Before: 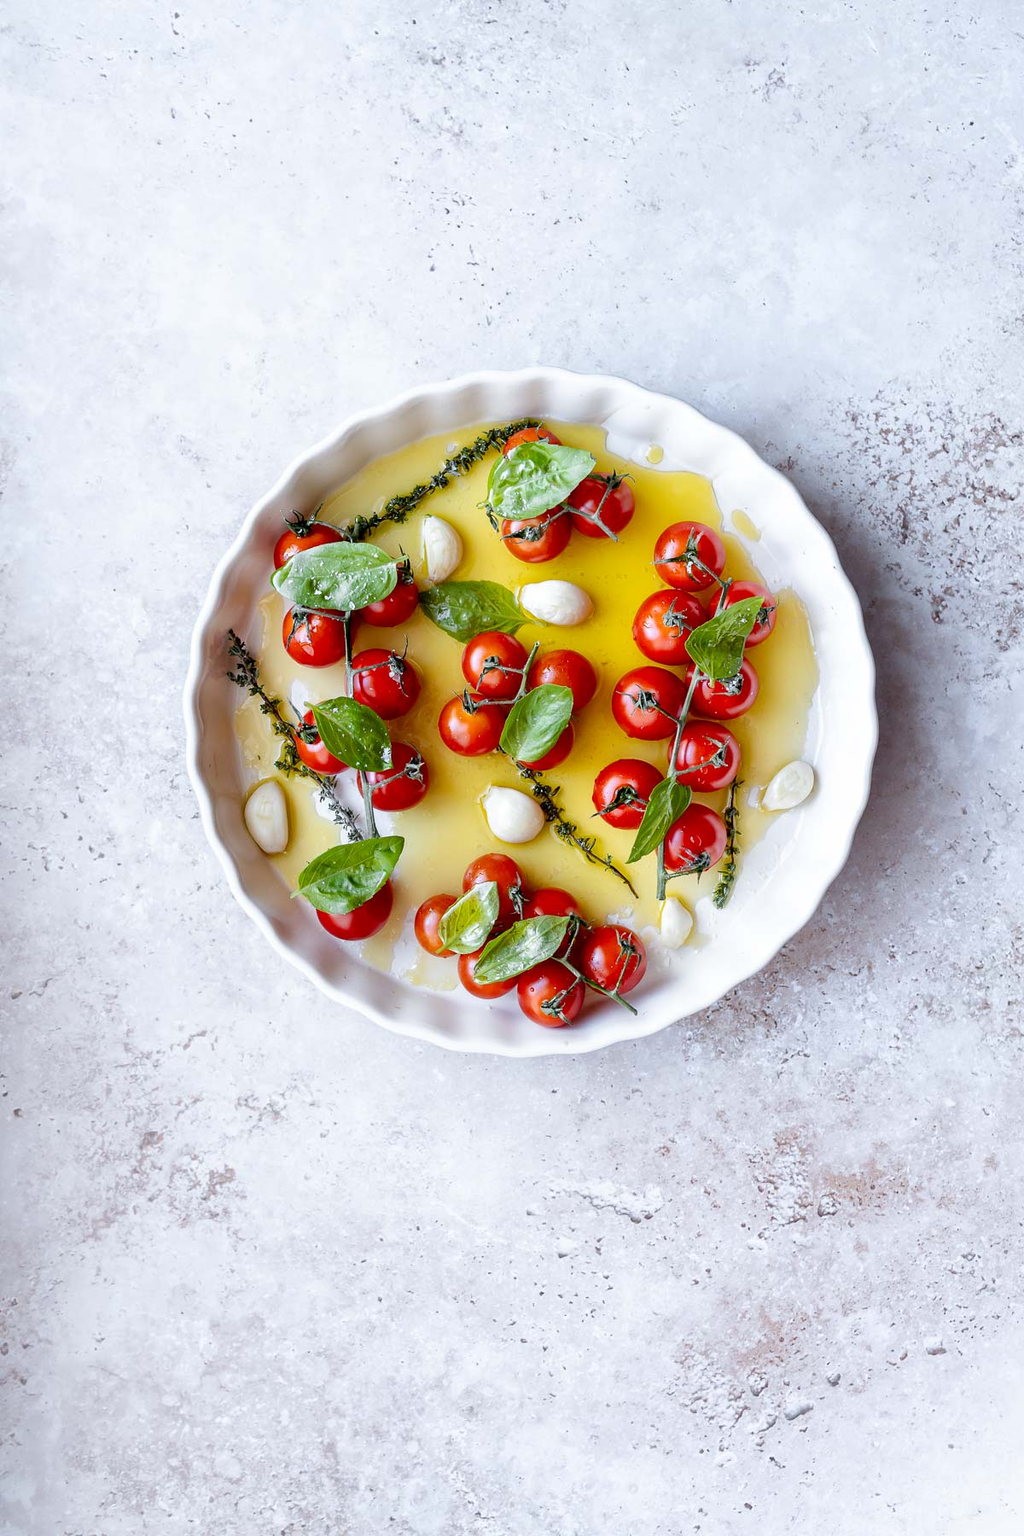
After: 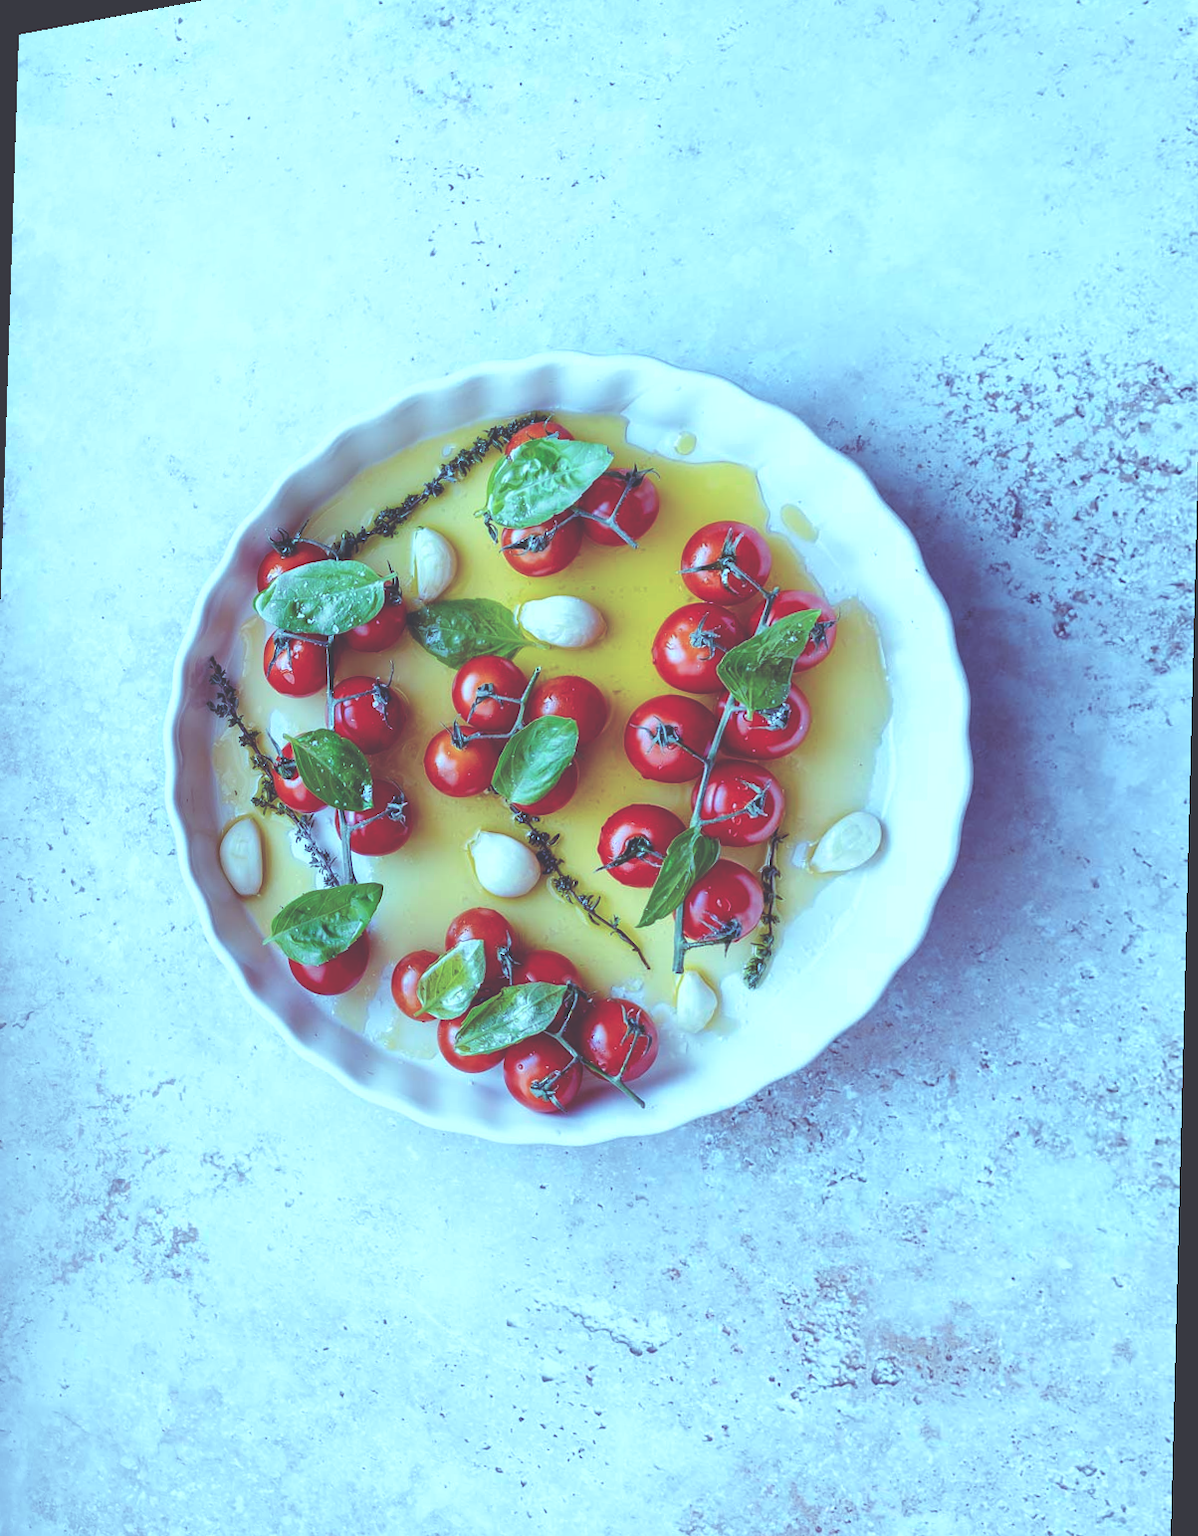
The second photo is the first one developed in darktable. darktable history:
rgb curve: curves: ch0 [(0, 0.186) (0.314, 0.284) (0.576, 0.466) (0.805, 0.691) (0.936, 0.886)]; ch1 [(0, 0.186) (0.314, 0.284) (0.581, 0.534) (0.771, 0.746) (0.936, 0.958)]; ch2 [(0, 0.216) (0.275, 0.39) (1, 1)], mode RGB, independent channels, compensate middle gray true, preserve colors none
tone equalizer: -8 EV 0.25 EV, -7 EV 0.417 EV, -6 EV 0.417 EV, -5 EV 0.25 EV, -3 EV -0.25 EV, -2 EV -0.417 EV, -1 EV -0.417 EV, +0 EV -0.25 EV, edges refinement/feathering 500, mask exposure compensation -1.57 EV, preserve details guided filter
rotate and perspective: rotation 1.69°, lens shift (vertical) -0.023, lens shift (horizontal) -0.291, crop left 0.025, crop right 0.988, crop top 0.092, crop bottom 0.842
base curve: curves: ch0 [(0, 0) (0.557, 0.834) (1, 1)]
